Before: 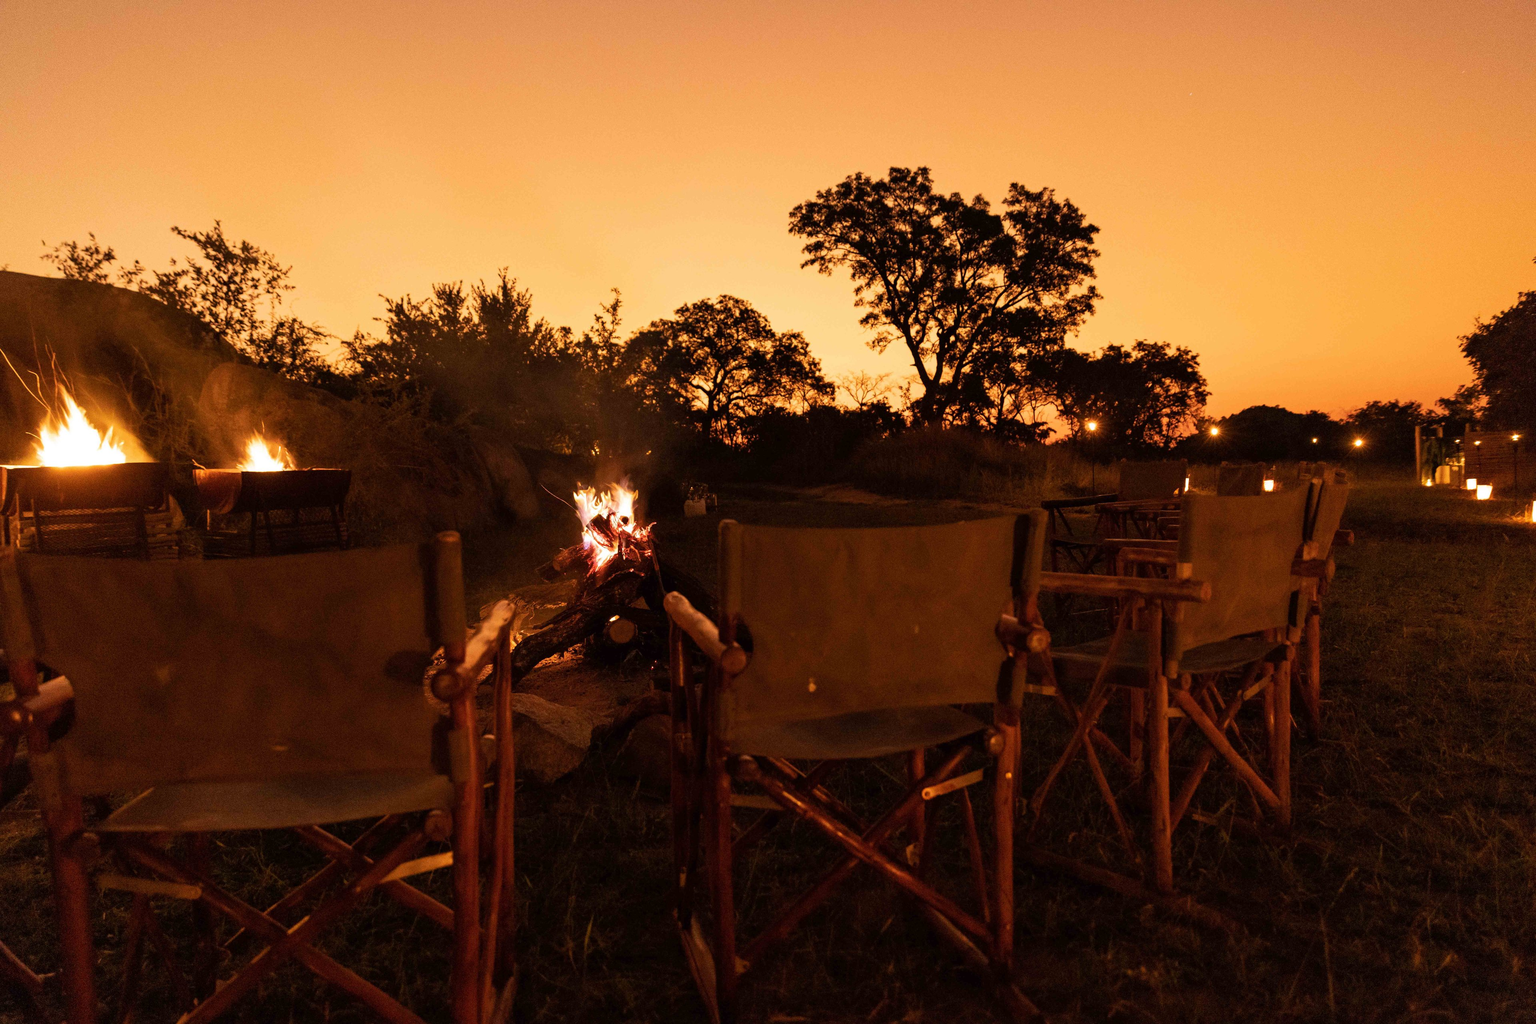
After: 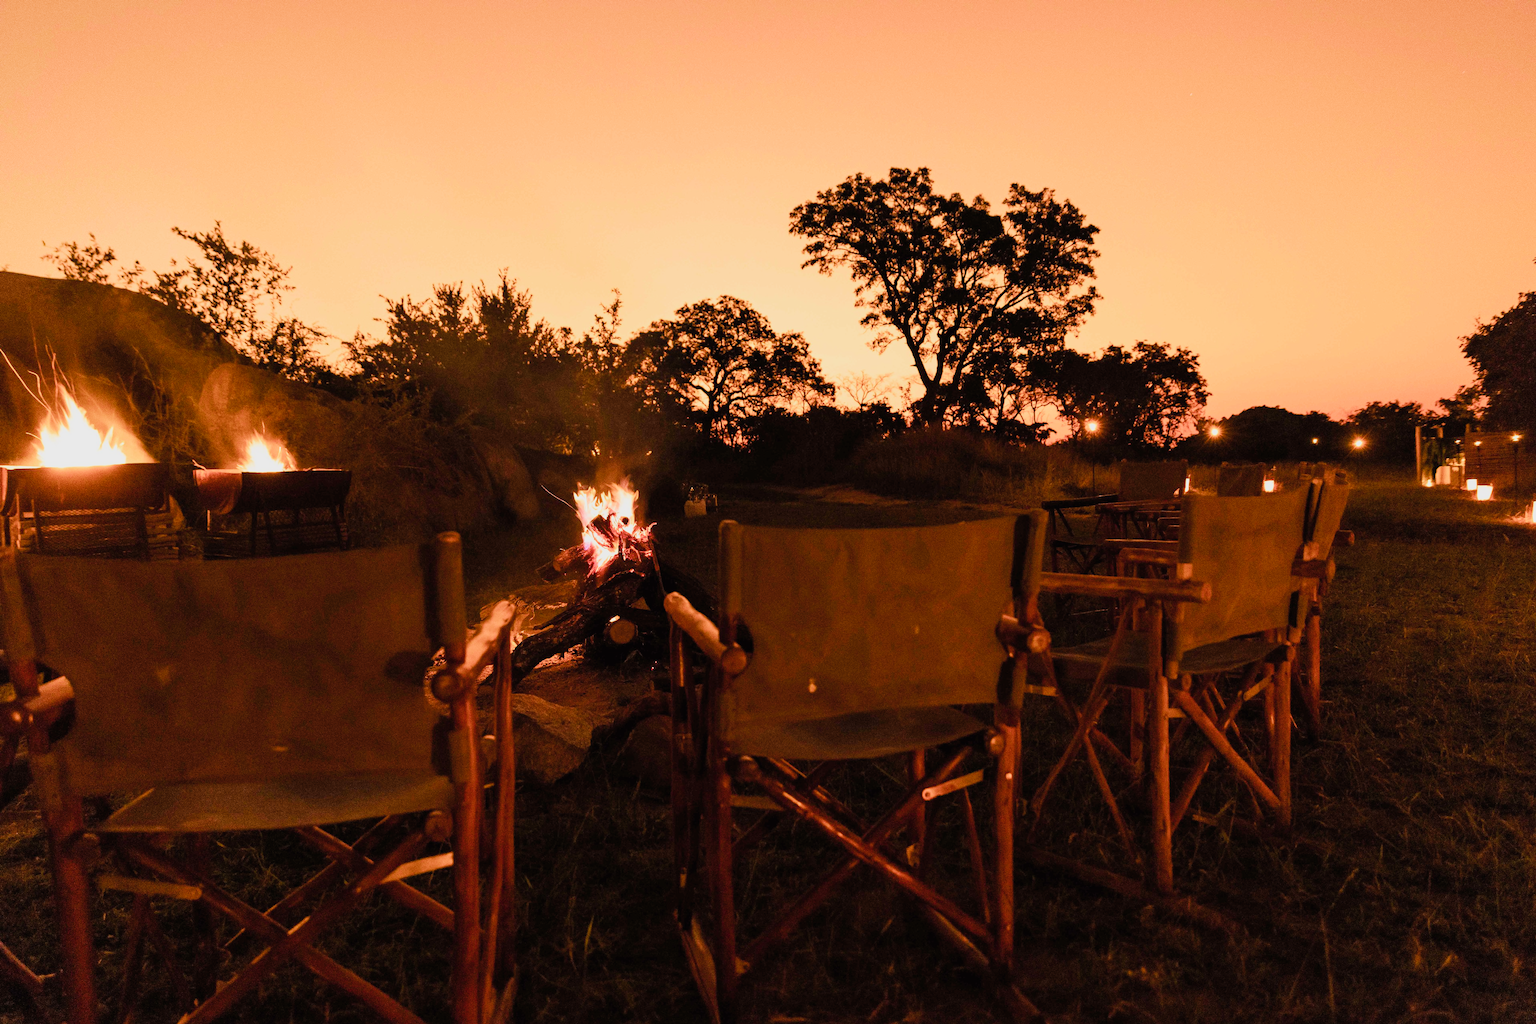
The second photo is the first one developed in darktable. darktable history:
filmic rgb: black relative exposure -9.27 EV, white relative exposure 6.78 EV, threshold 3.03 EV, hardness 3.1, contrast 1.052, color science v5 (2021), contrast in shadows safe, contrast in highlights safe, enable highlight reconstruction true
color balance rgb: linear chroma grading › global chroma 14.86%, perceptual saturation grading › global saturation 10.058%, perceptual brilliance grading › global brilliance 30.463%, perceptual brilliance grading › highlights 12.435%, perceptual brilliance grading › mid-tones 23.489%, global vibrance -23.247%
